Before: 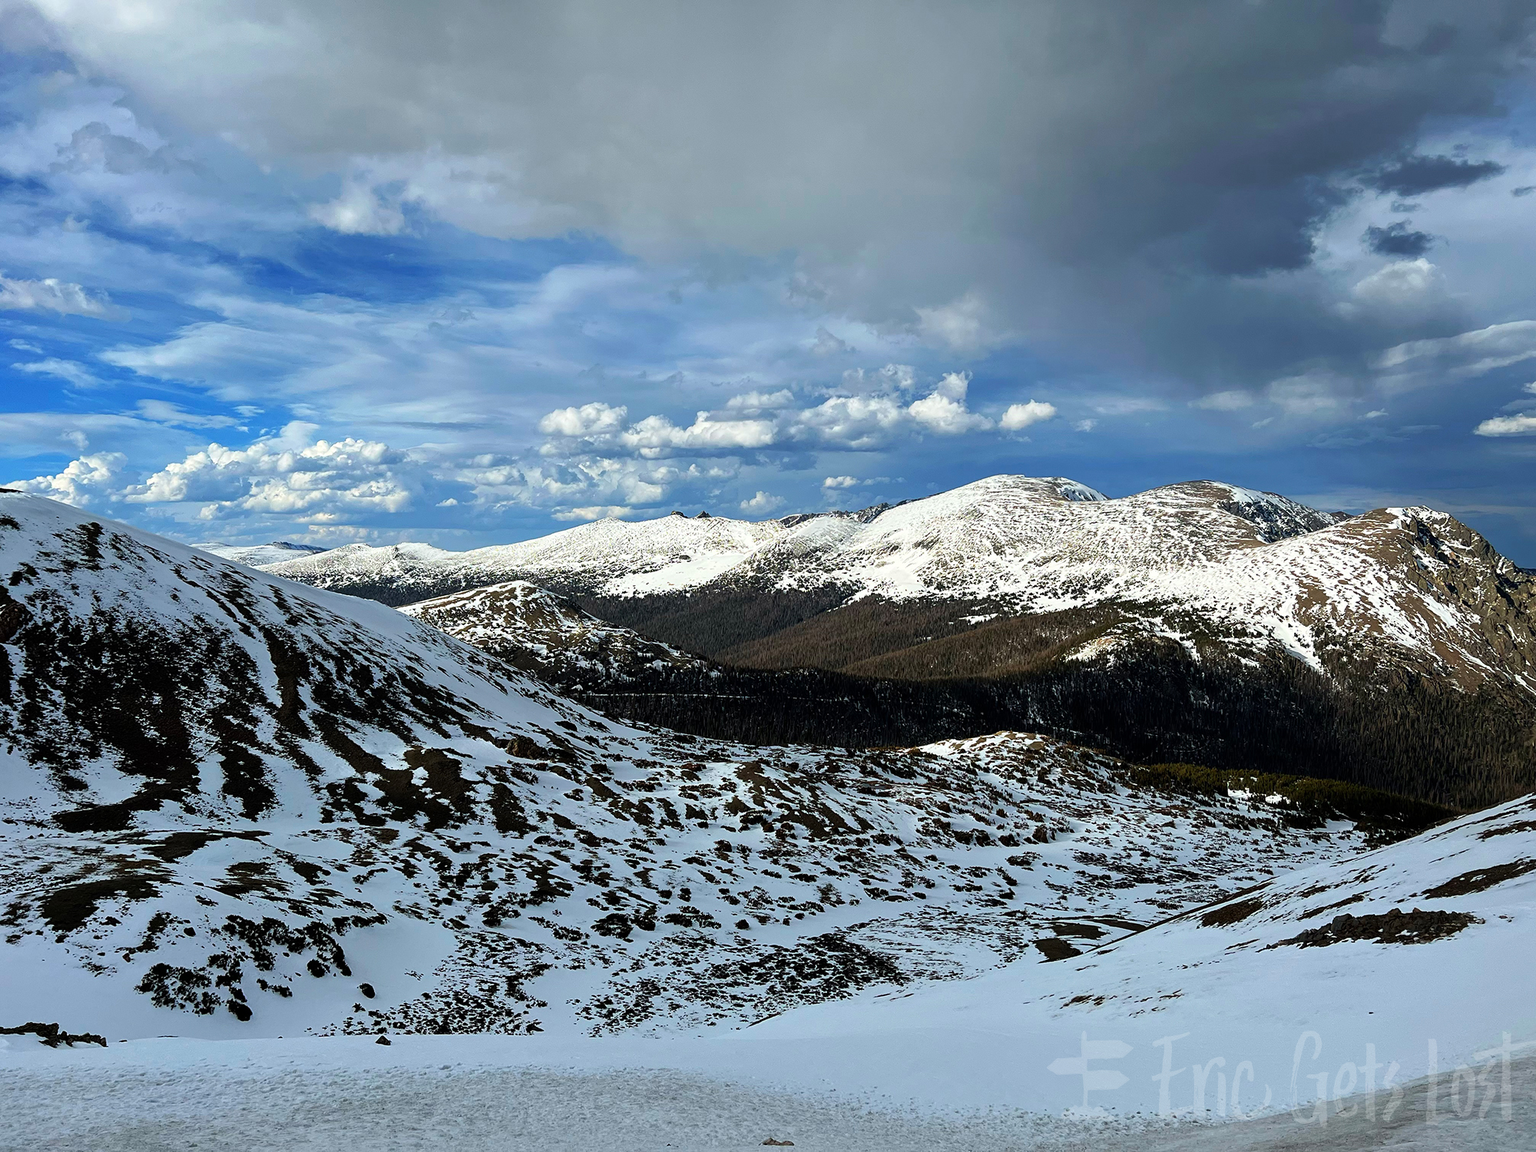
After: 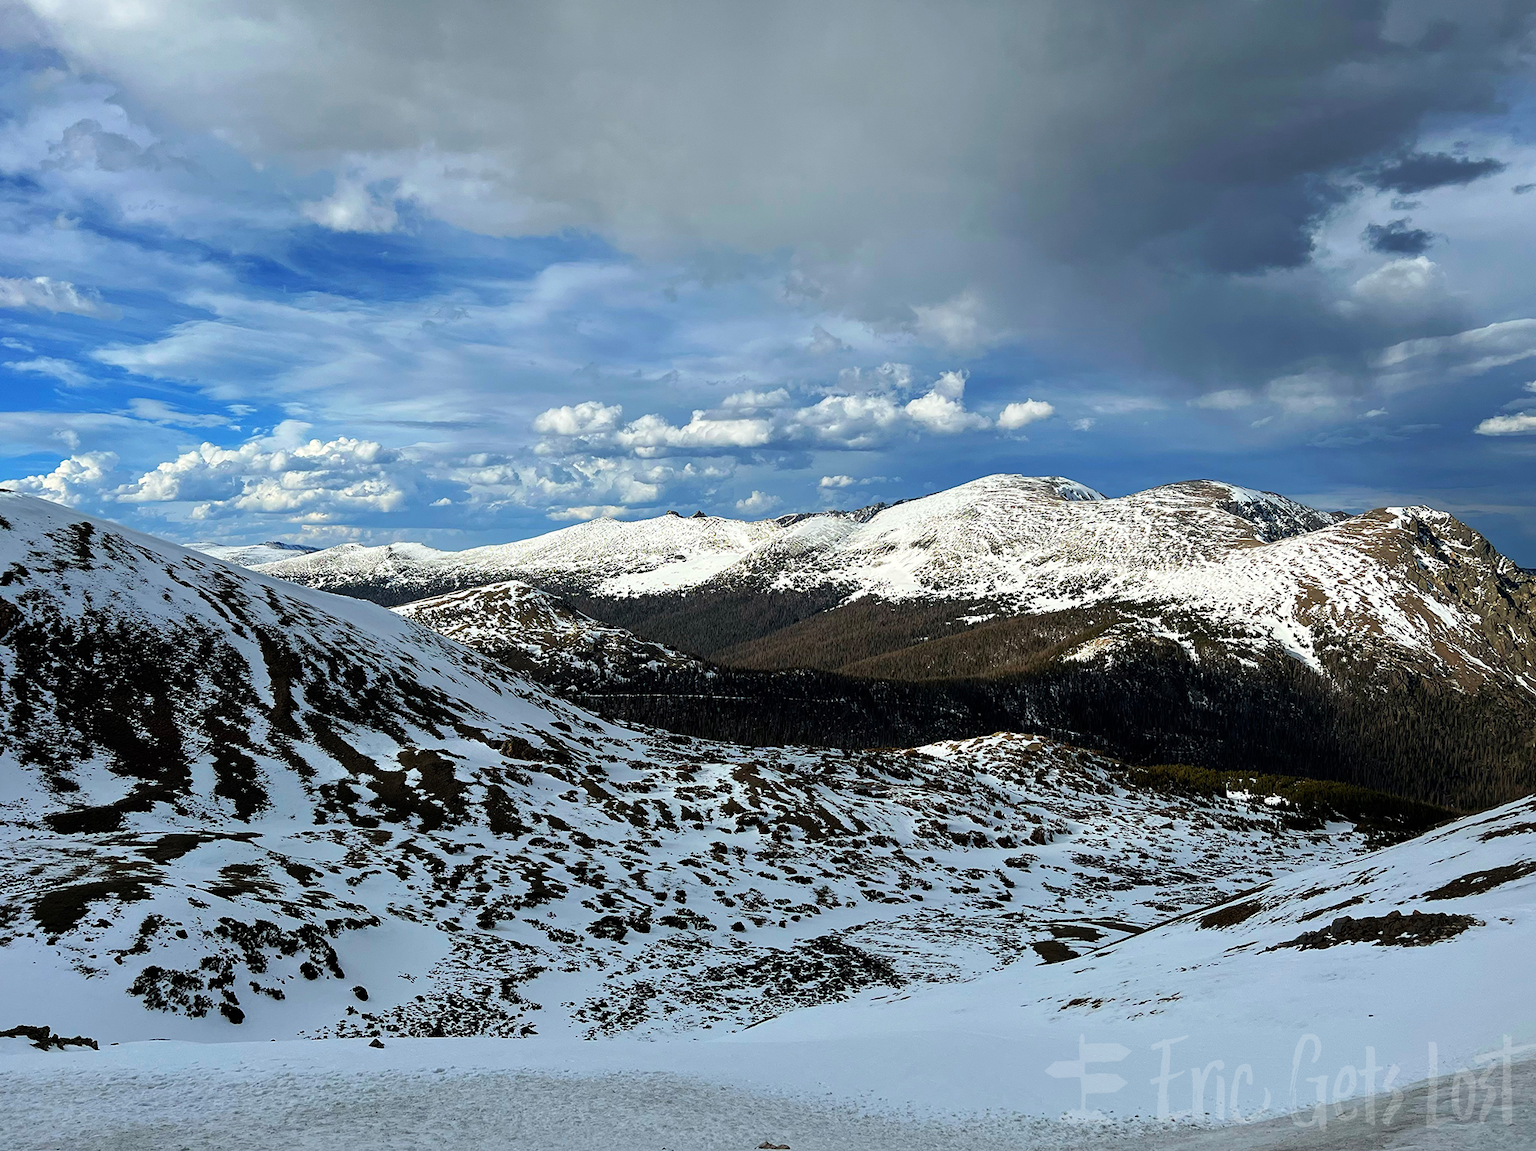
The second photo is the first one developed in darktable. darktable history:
crop and rotate: left 0.61%, top 0.345%, bottom 0.287%
